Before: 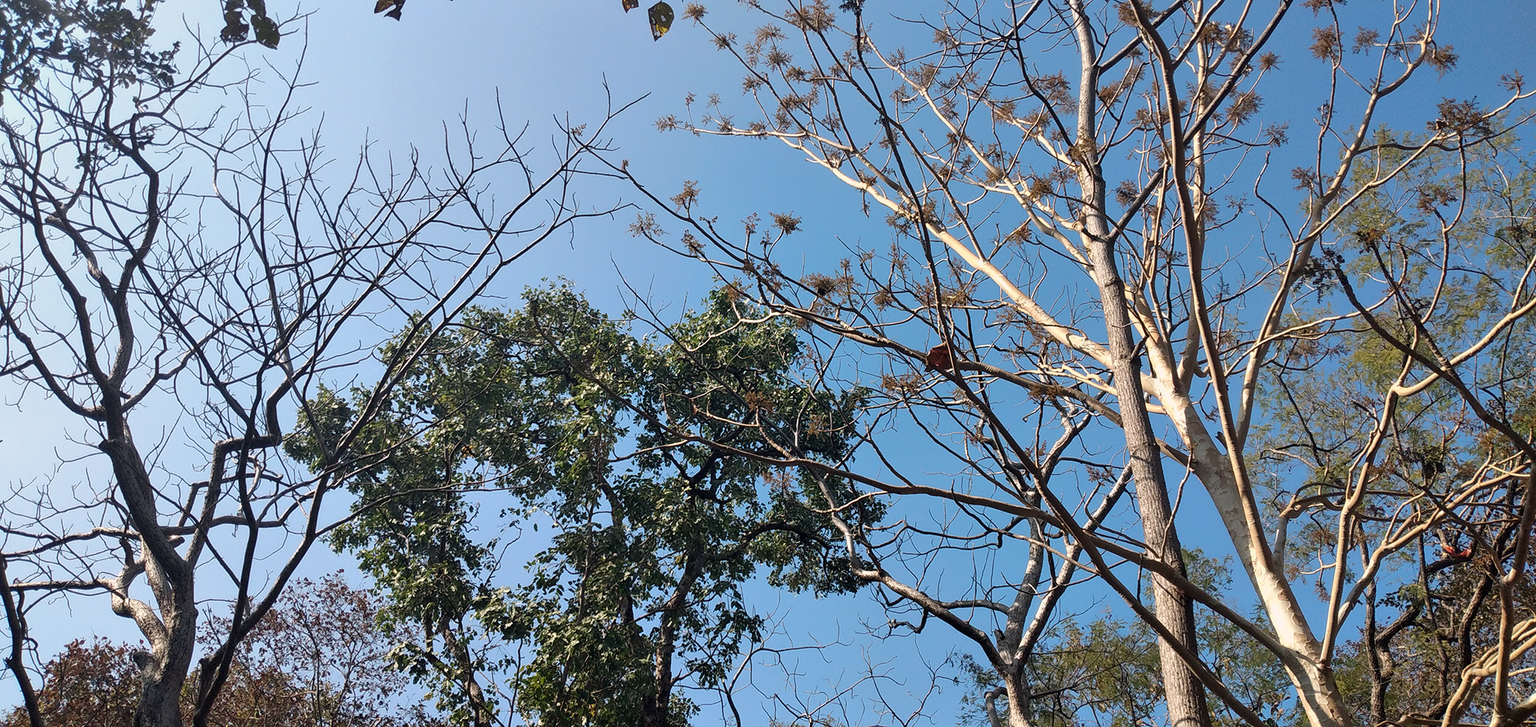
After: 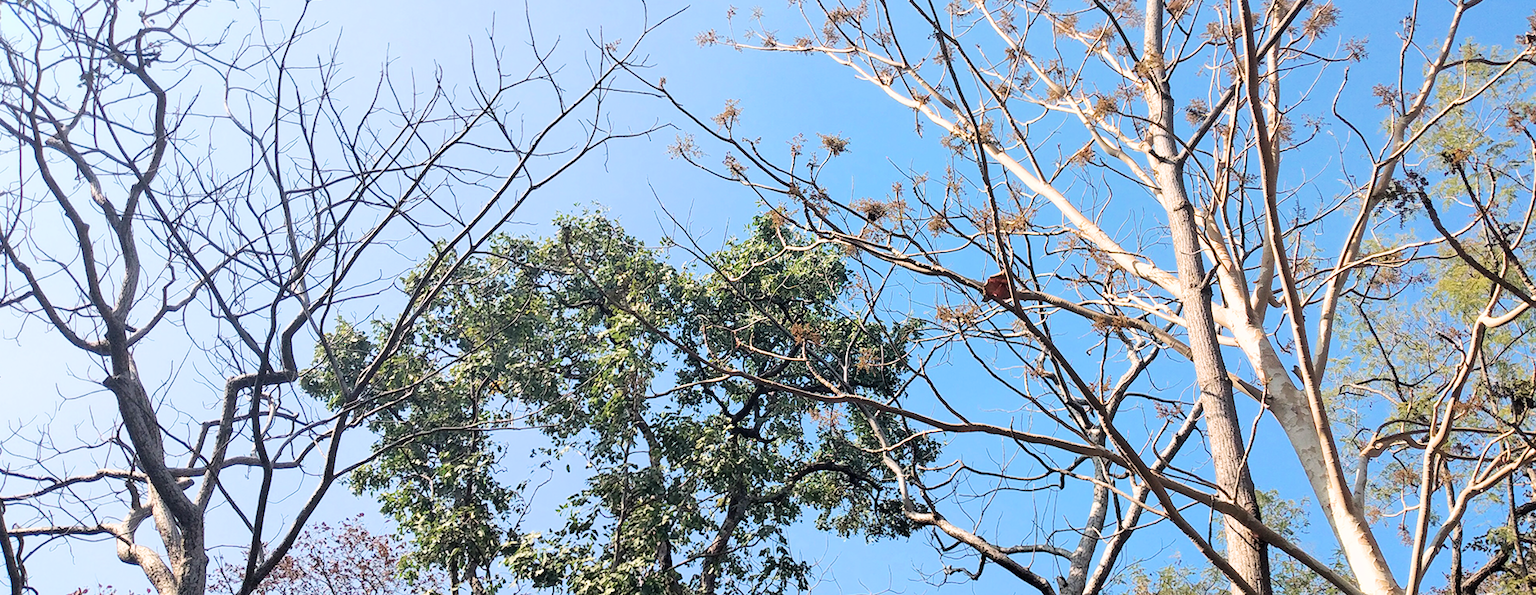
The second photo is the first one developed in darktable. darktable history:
exposure: black level correction 0, exposure 1.597 EV, compensate highlight preservation false
filmic rgb: black relative exposure -7.65 EV, white relative exposure 4.56 EV, hardness 3.61, color science v6 (2022)
crop and rotate: angle 0.093°, top 11.999%, right 5.701%, bottom 10.696%
